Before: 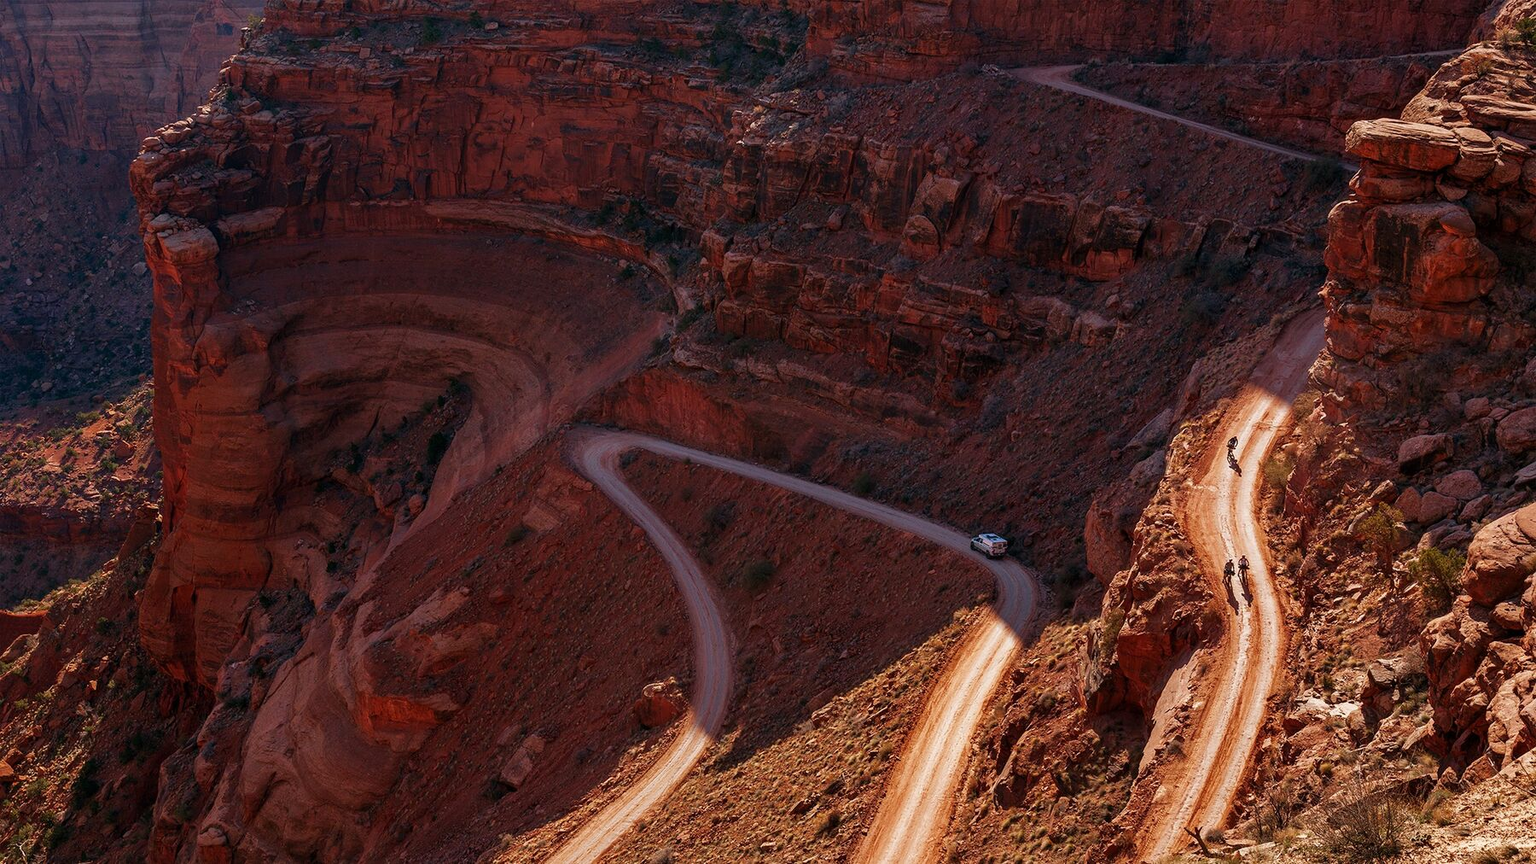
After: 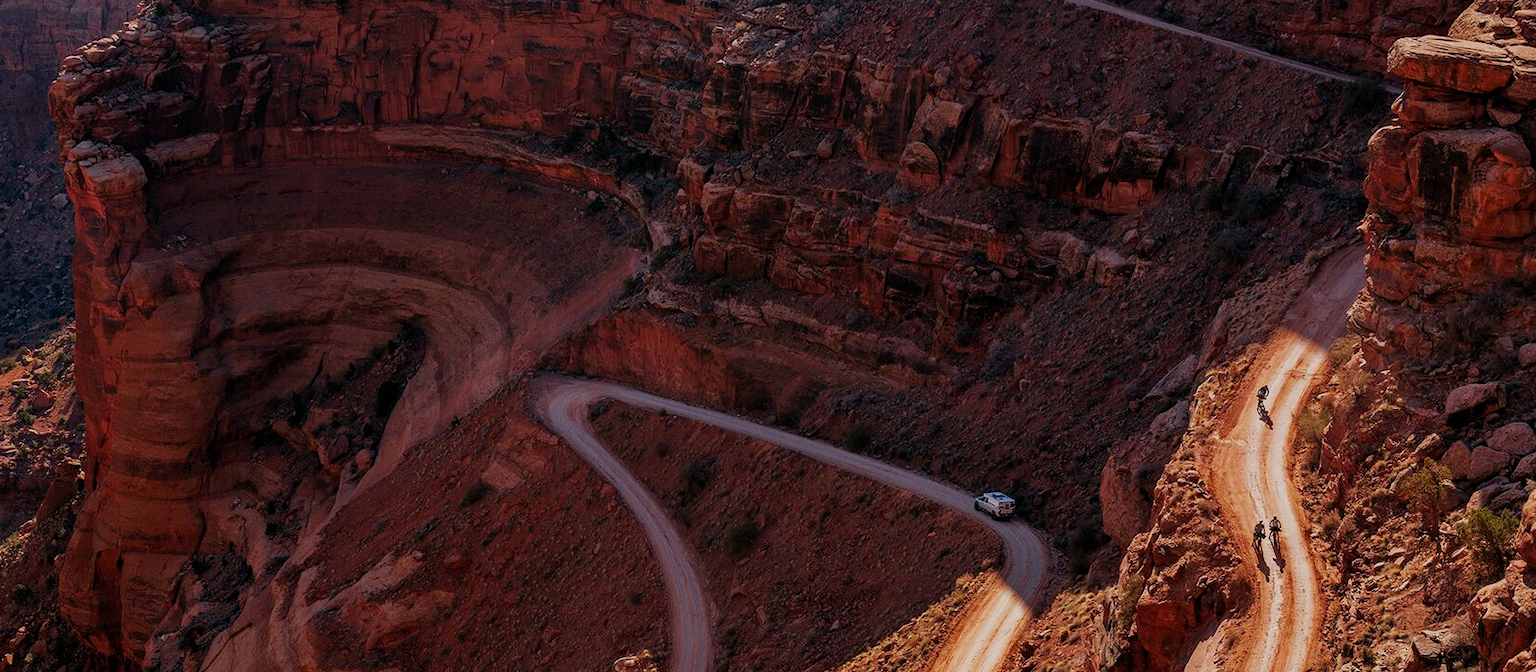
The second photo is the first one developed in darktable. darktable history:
crop: left 5.576%, top 10.069%, right 3.559%, bottom 19.172%
filmic rgb: black relative exposure -7.99 EV, white relative exposure 4.06 EV, hardness 4.1, contrast 0.927, color science v6 (2022)
